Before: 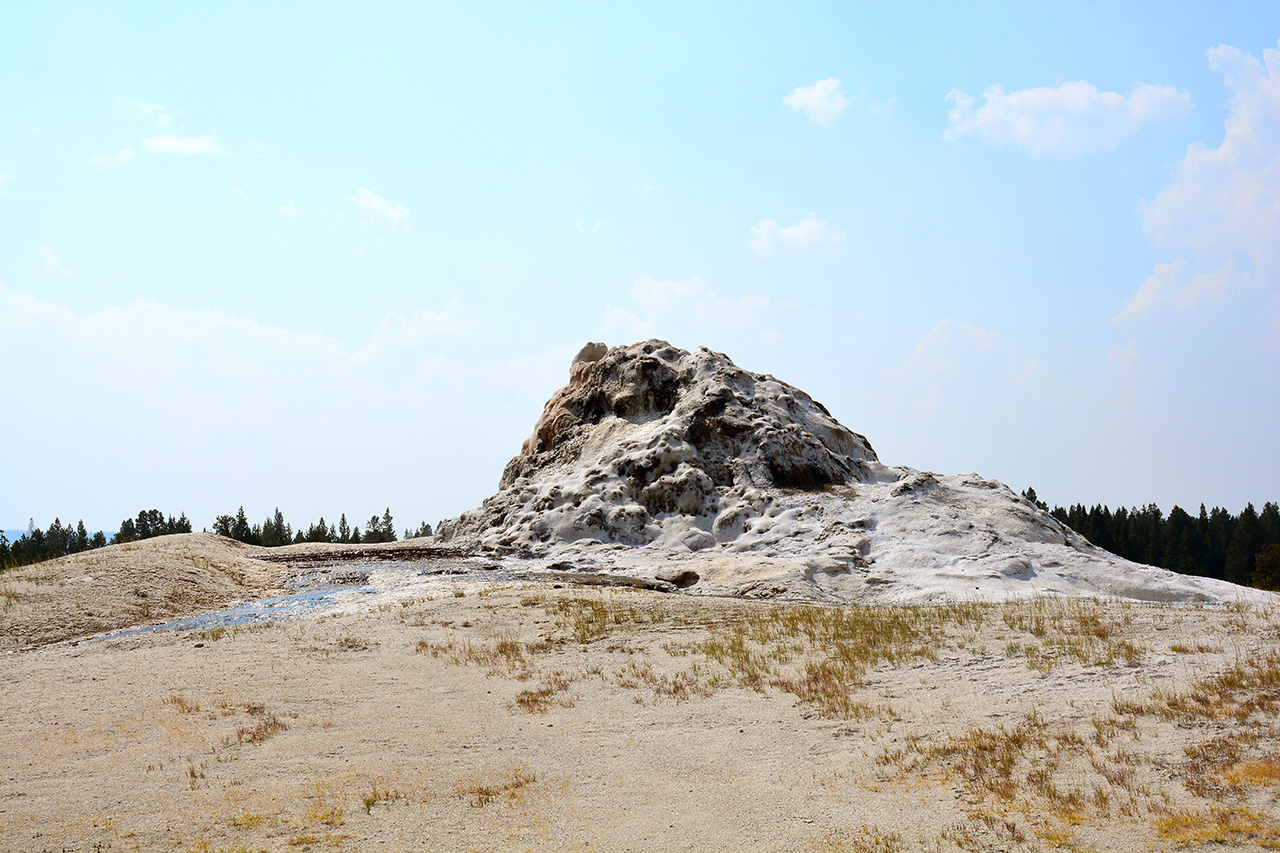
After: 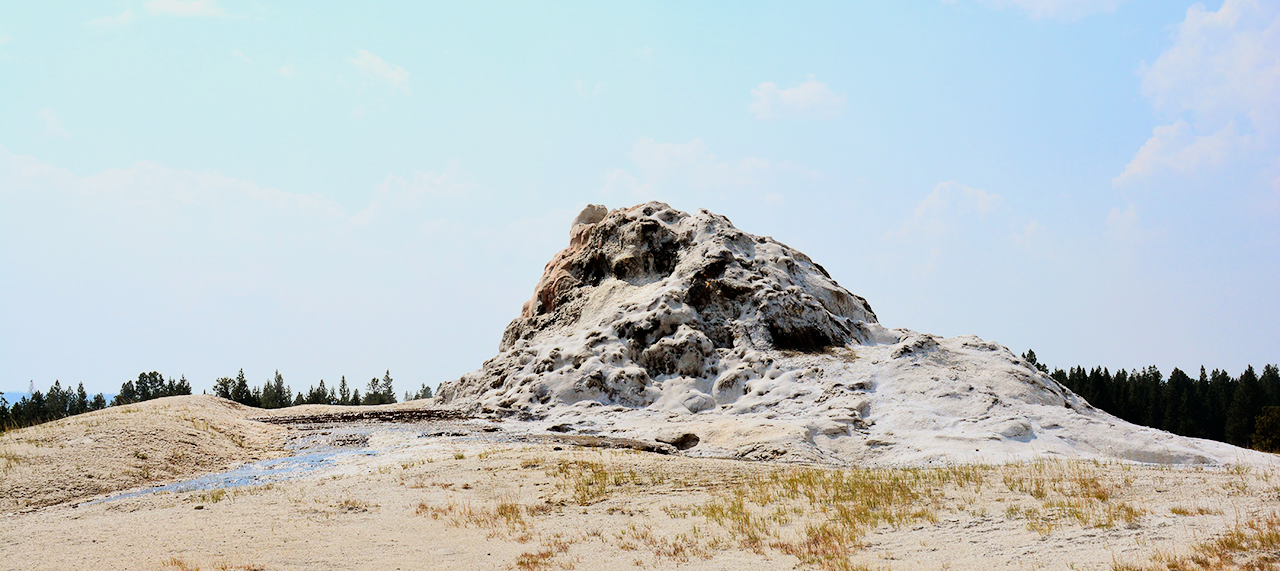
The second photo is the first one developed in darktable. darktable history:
crop: top 16.289%, bottom 16.719%
exposure: black level correction 0, exposure 0.7 EV, compensate highlight preservation false
filmic rgb: black relative exposure -7.65 EV, white relative exposure 4.56 EV, threshold 5.97 EV, hardness 3.61, color science v6 (2022), enable highlight reconstruction true
tone equalizer: on, module defaults
